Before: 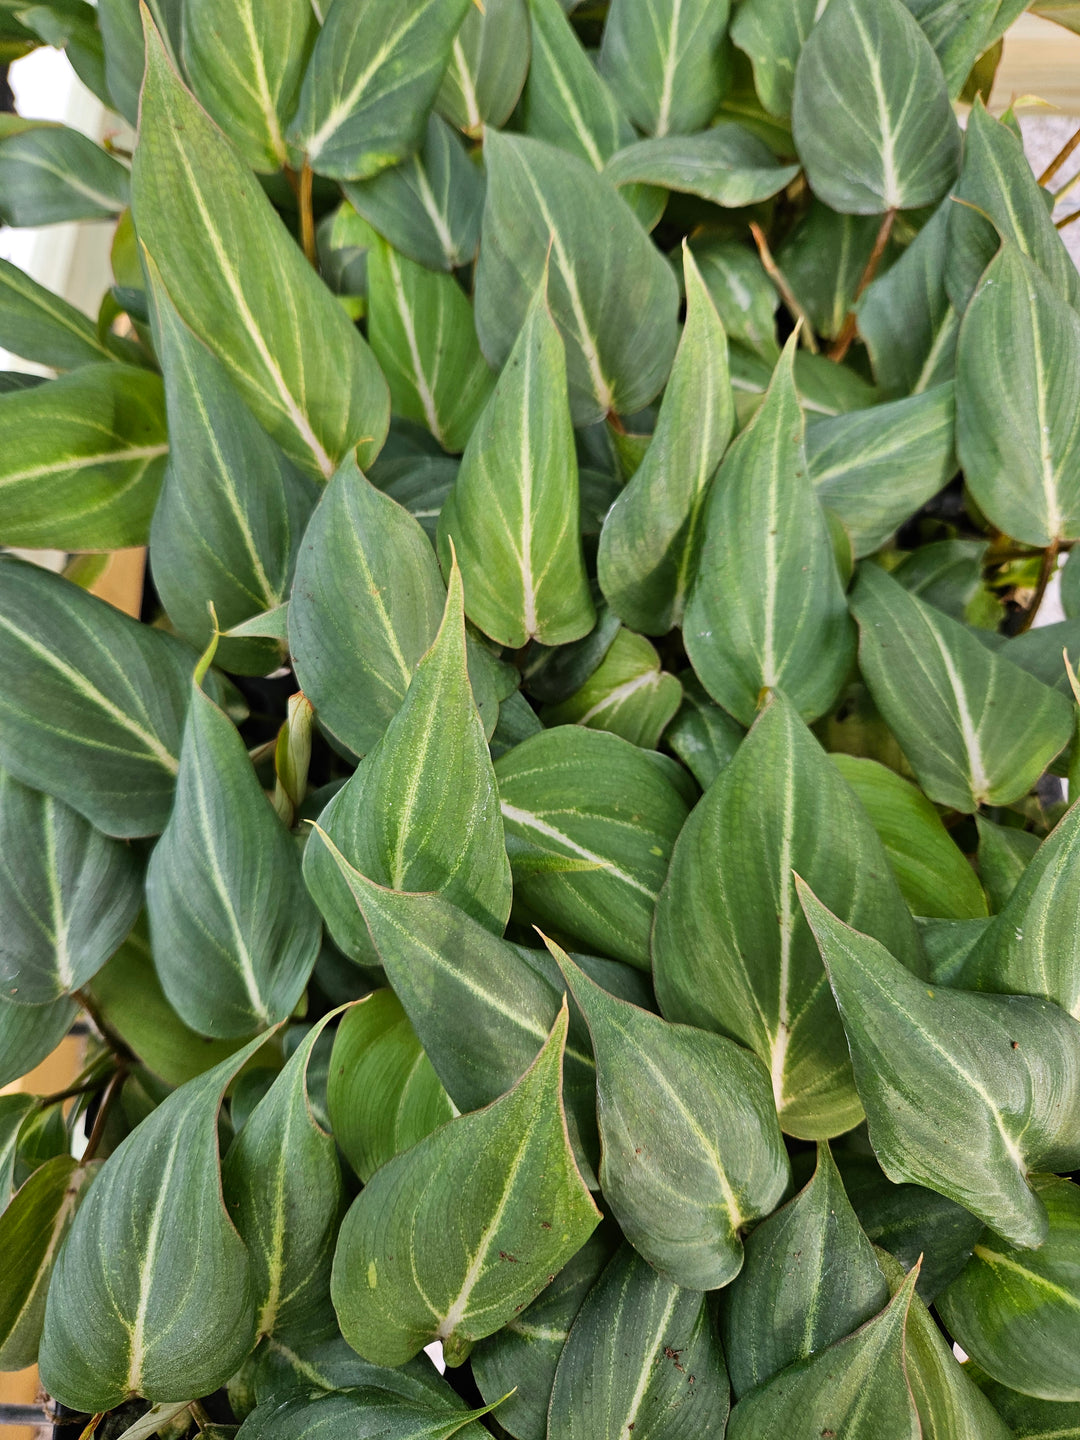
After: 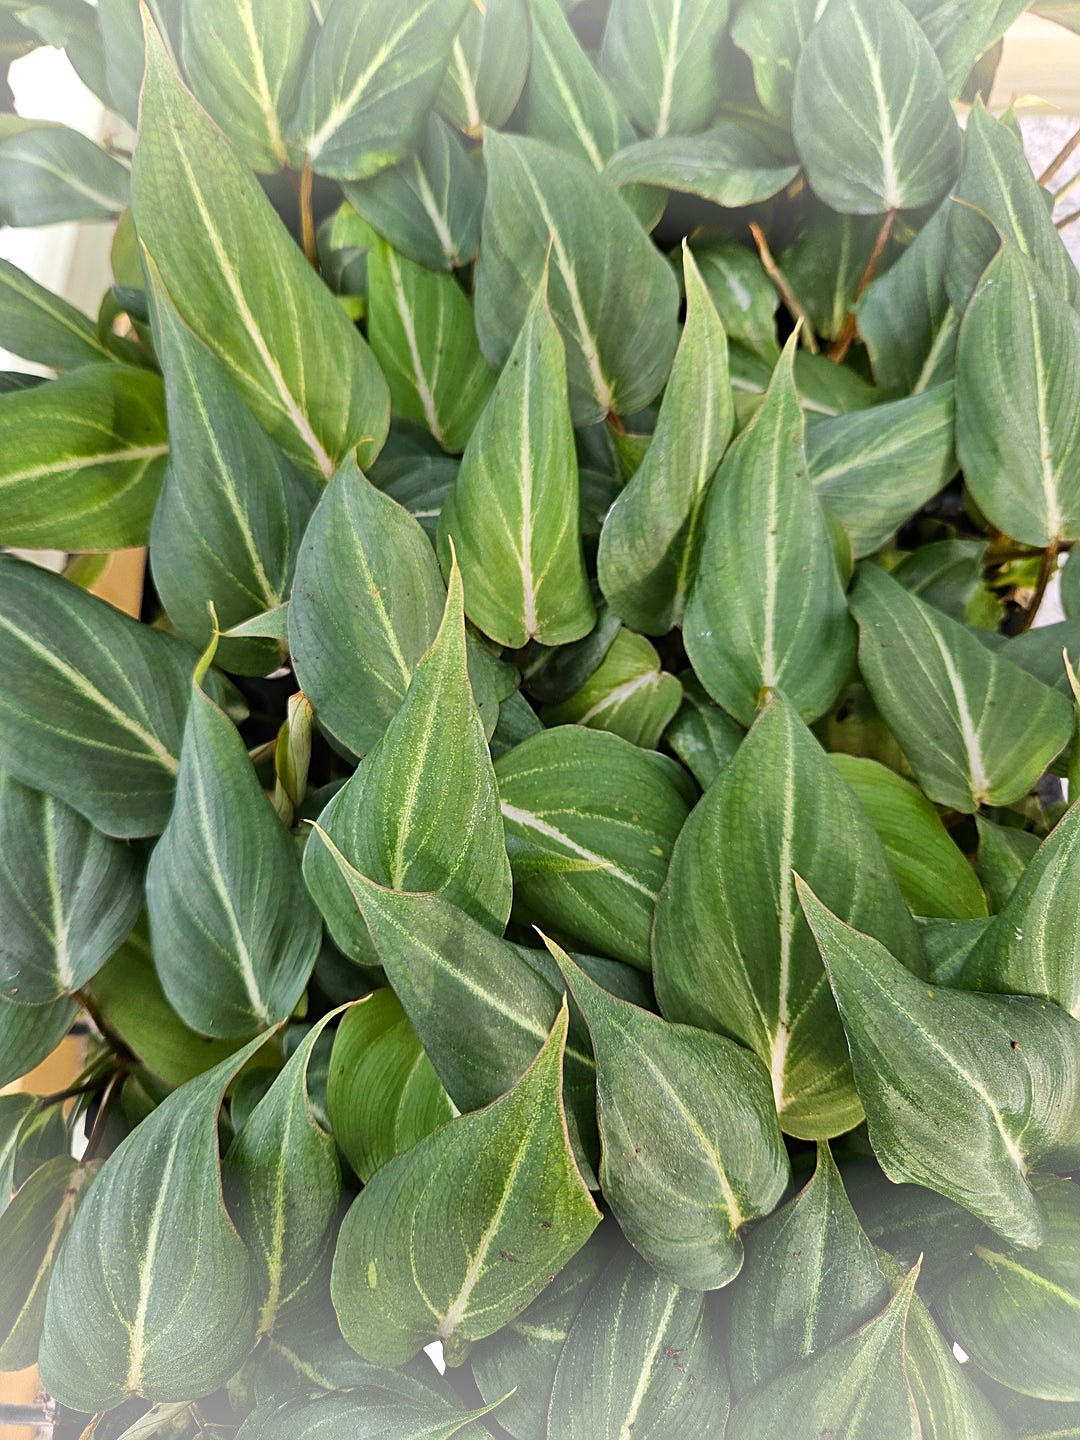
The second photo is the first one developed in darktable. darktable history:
vignetting: fall-off start 99.42%, brightness 0.297, saturation 0, width/height ratio 1.322
sharpen: on, module defaults
